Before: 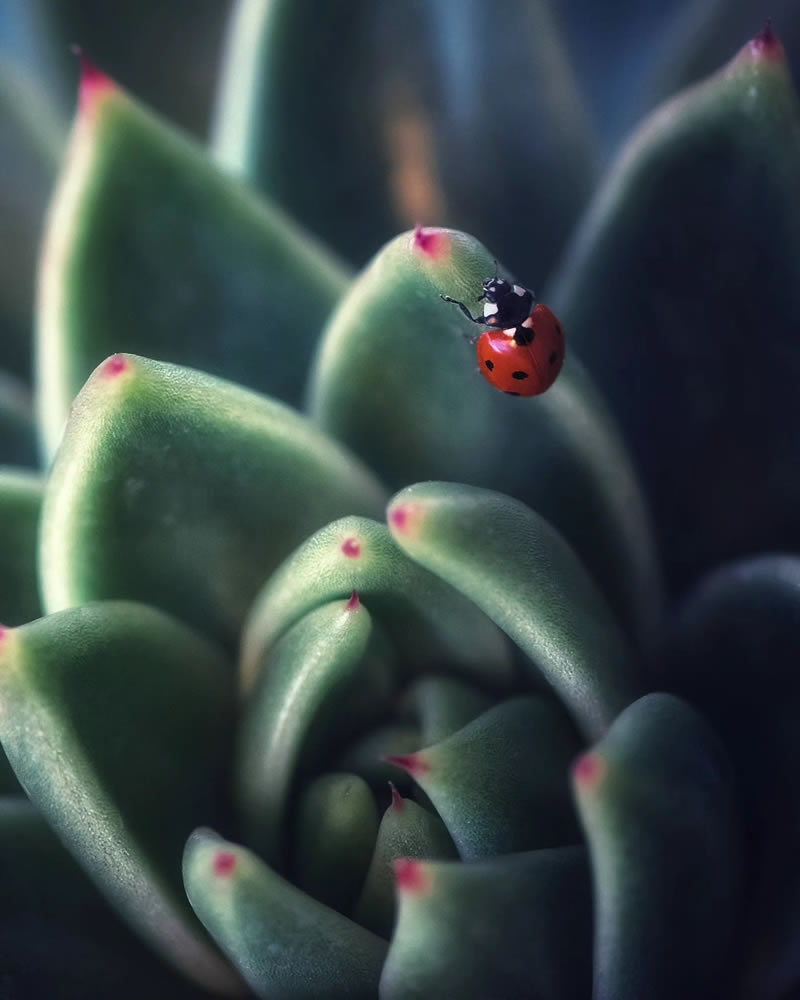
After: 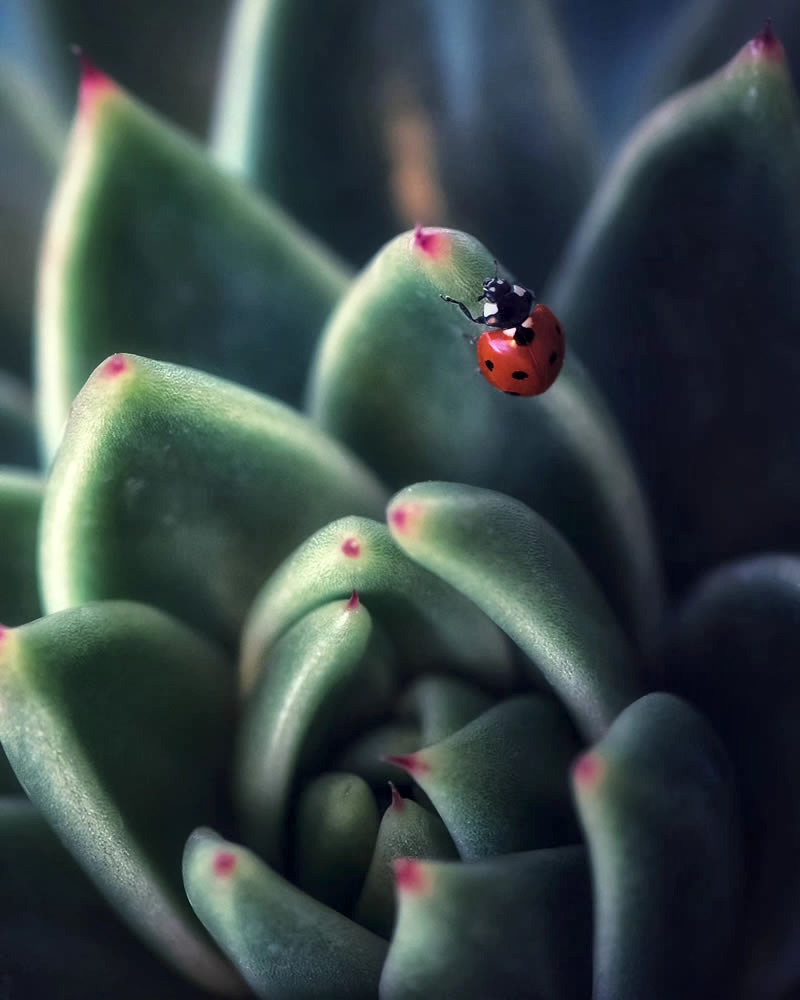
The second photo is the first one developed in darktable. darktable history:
local contrast: mode bilateral grid, contrast 20, coarseness 50, detail 141%, midtone range 0.2
